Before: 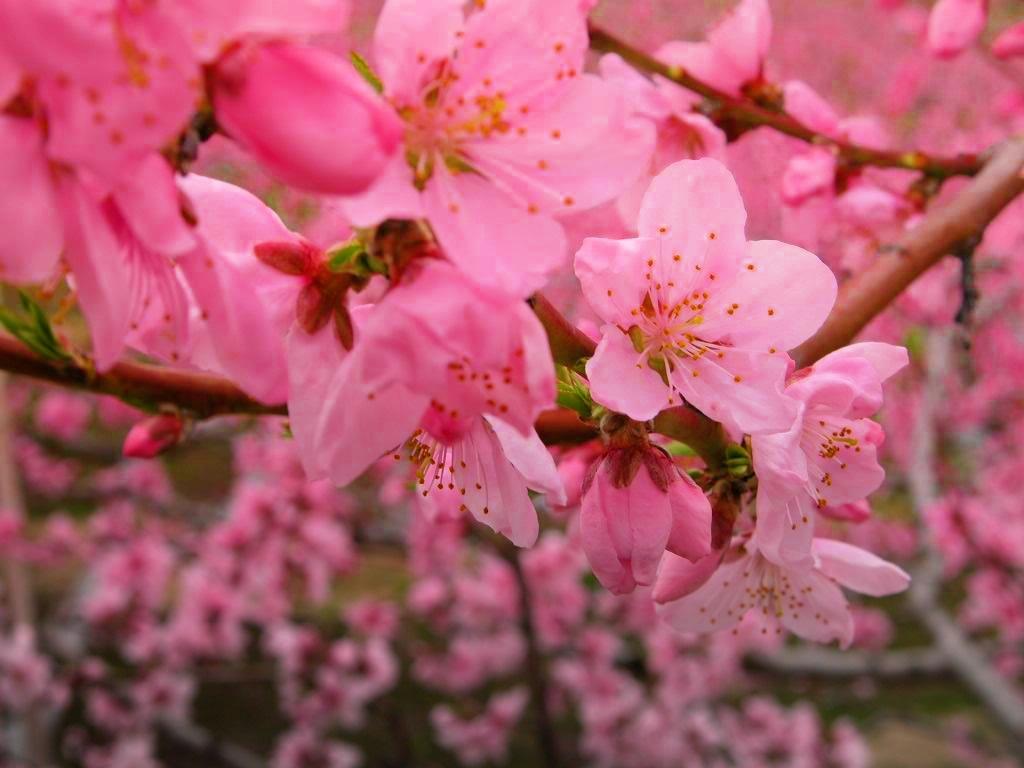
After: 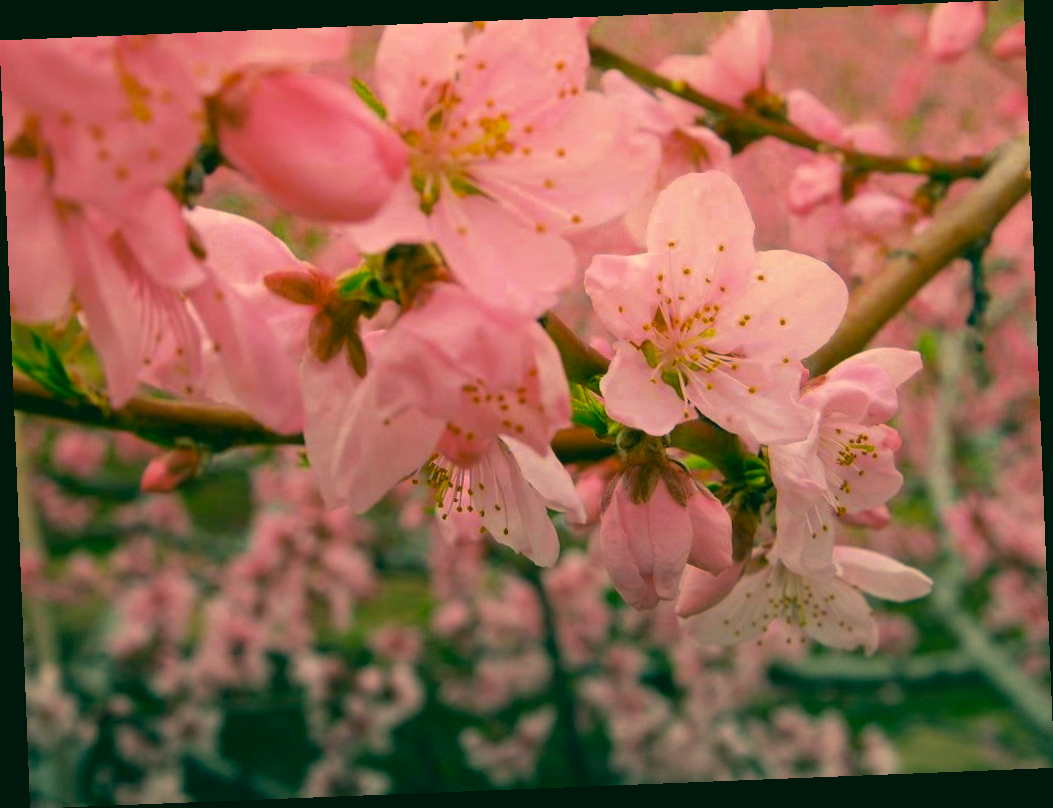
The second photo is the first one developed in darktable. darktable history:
rotate and perspective: rotation -2.29°, automatic cropping off
color correction: highlights a* 1.83, highlights b* 34.02, shadows a* -36.68, shadows b* -5.48
